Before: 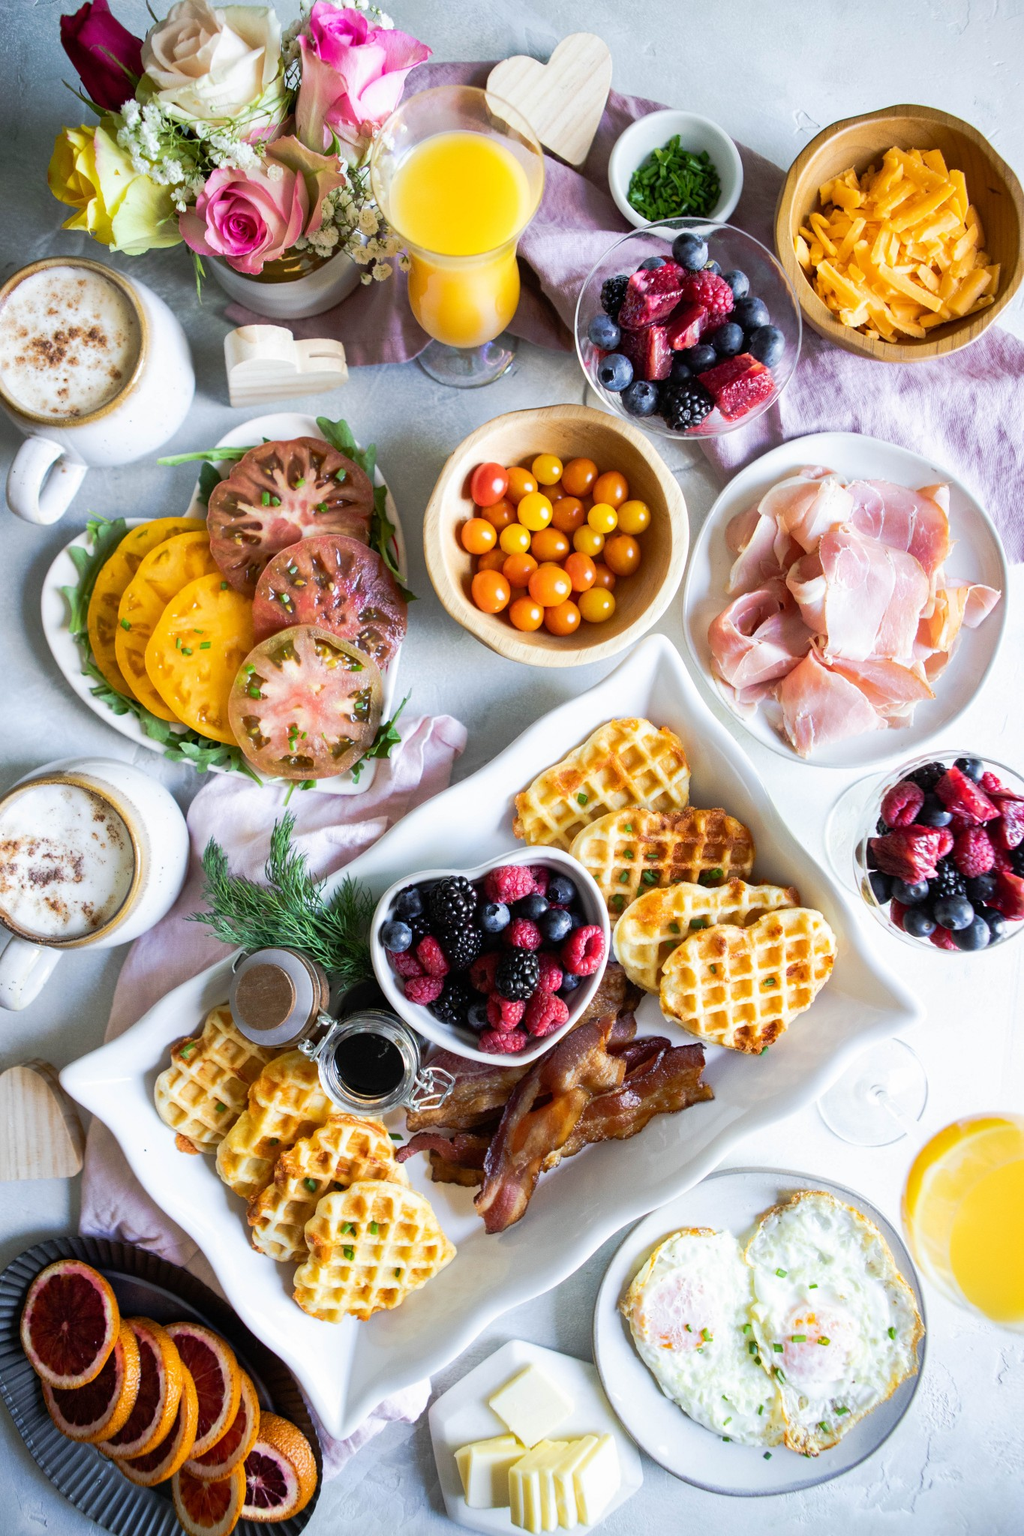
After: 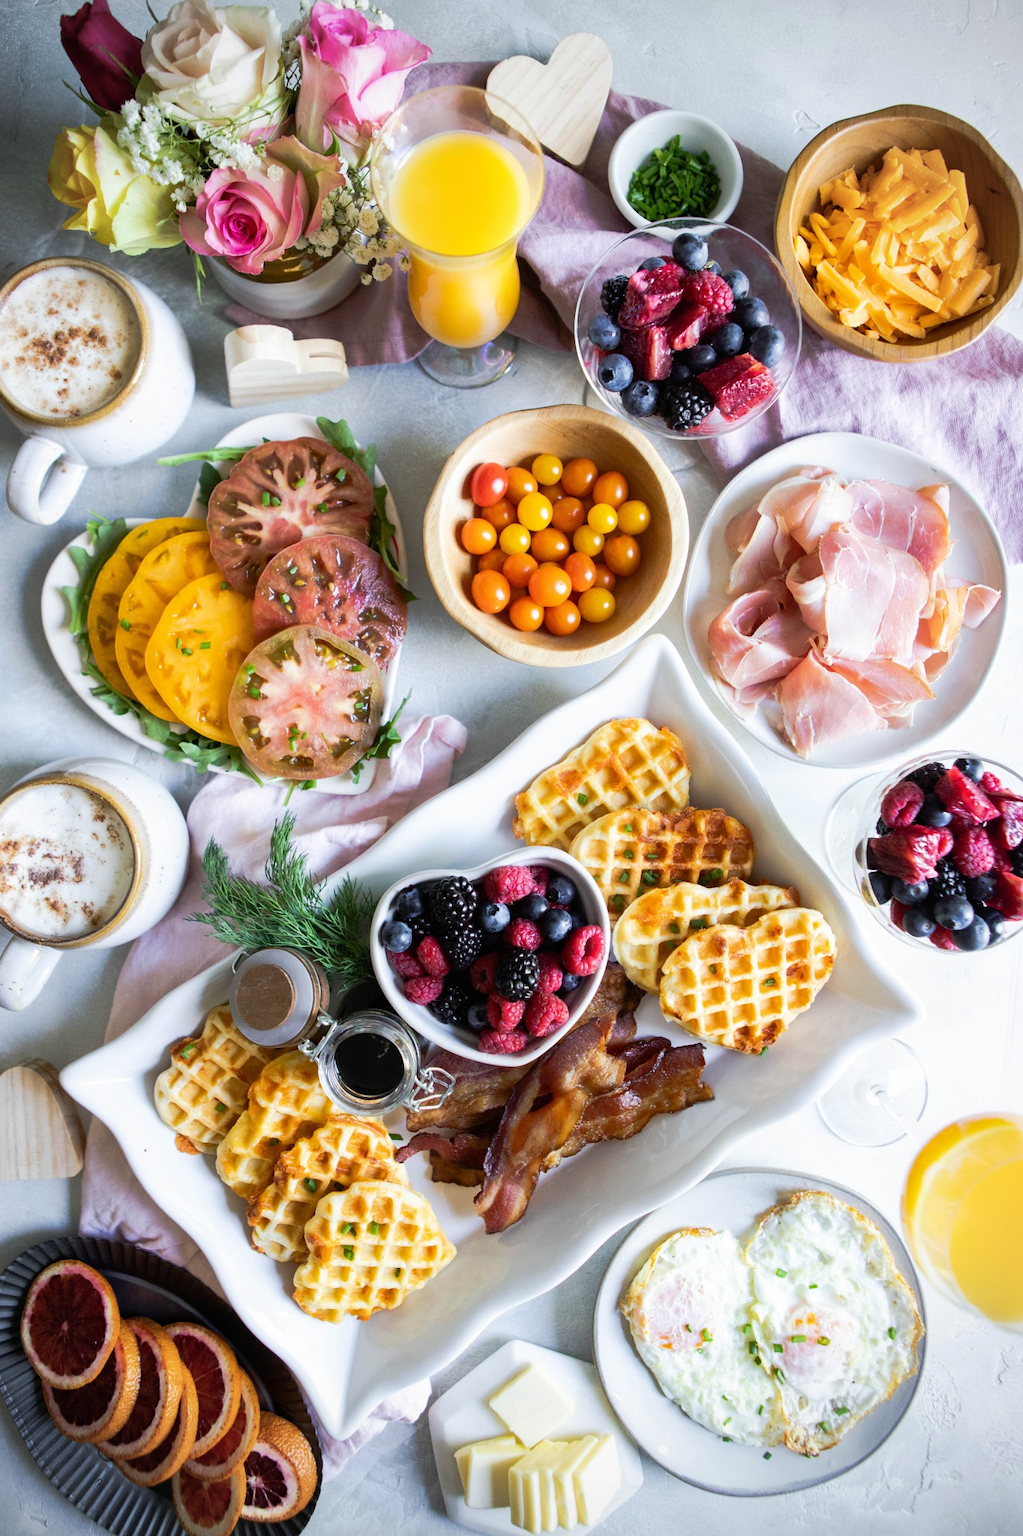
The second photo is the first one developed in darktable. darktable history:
vignetting: fall-off radius 60.36%, brightness -0.287, unbound false
